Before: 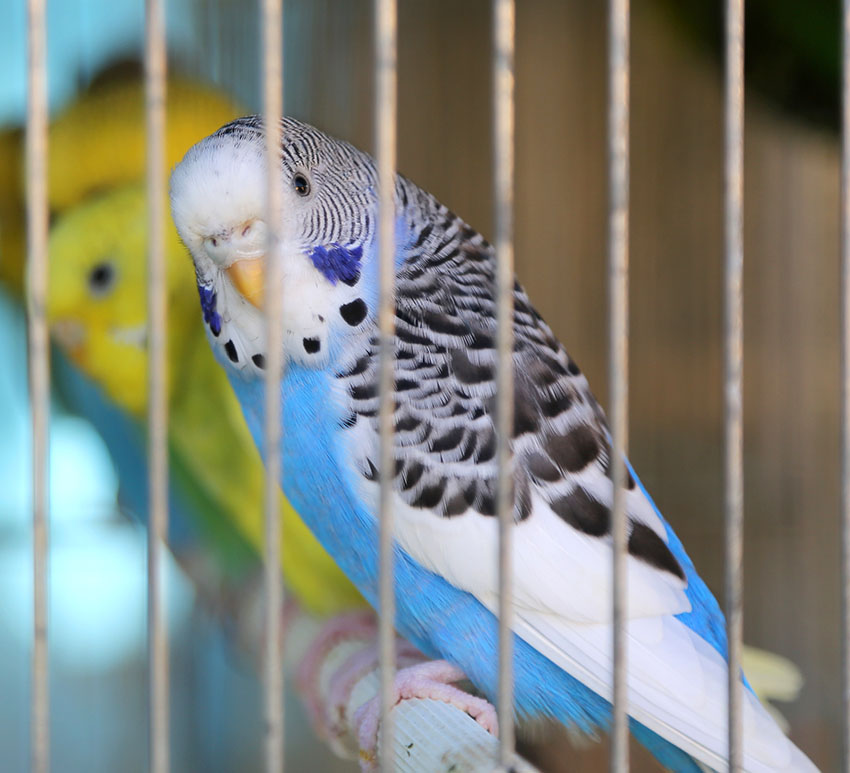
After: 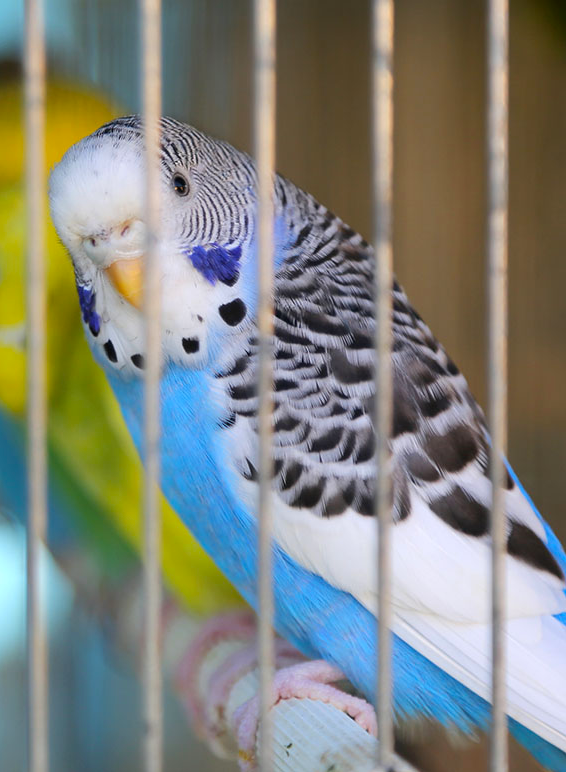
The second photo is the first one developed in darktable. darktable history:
crop and rotate: left 14.385%, right 18.948%
color balance: output saturation 110%
